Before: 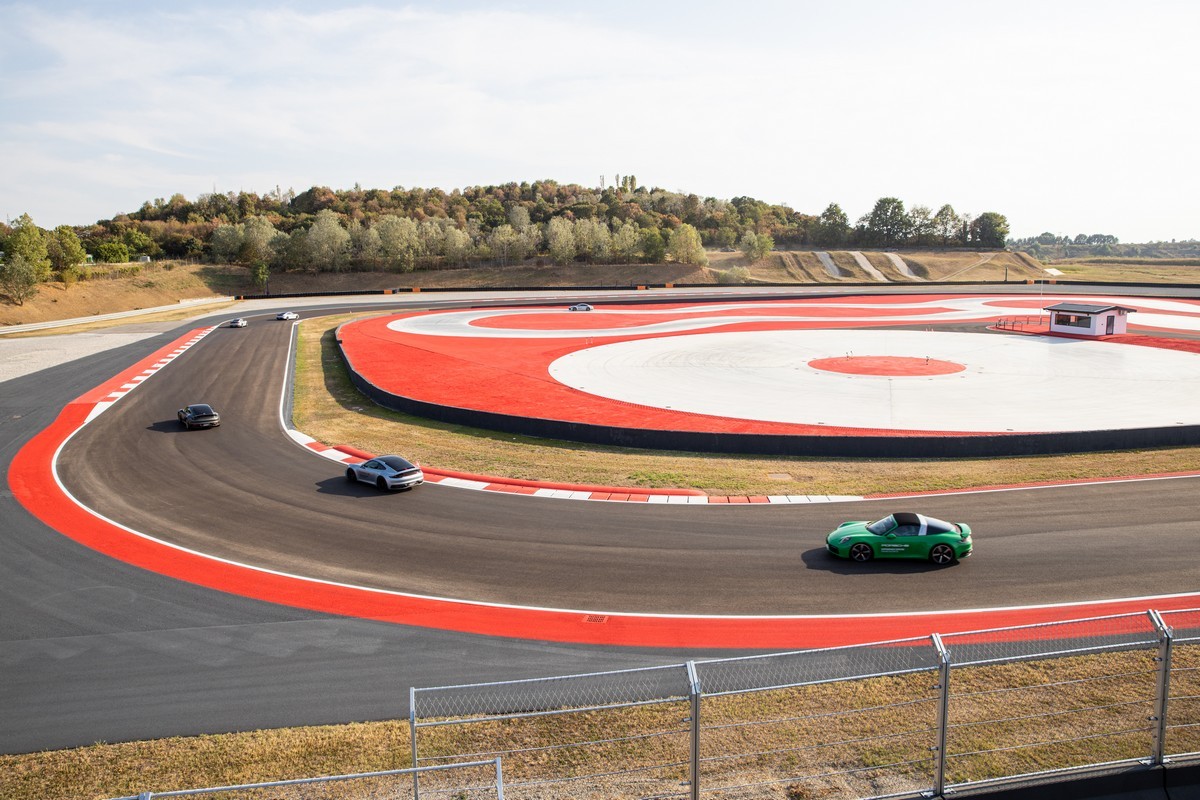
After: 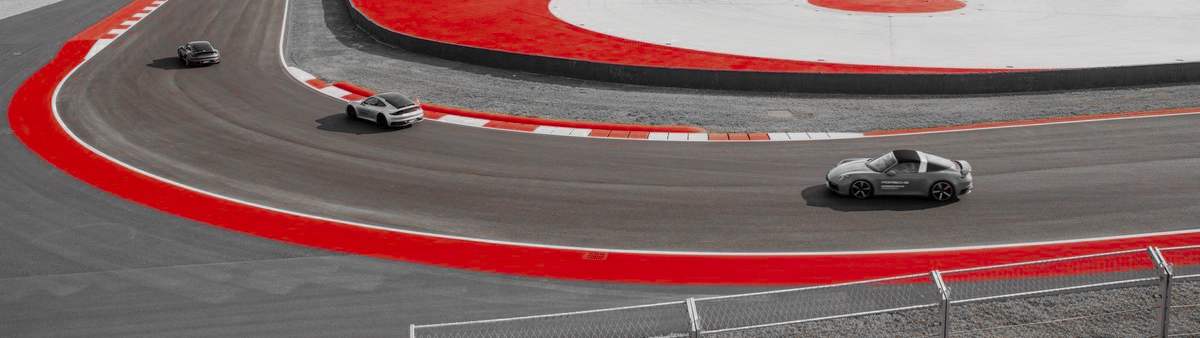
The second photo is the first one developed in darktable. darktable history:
tone equalizer: -8 EV 0.217 EV, -7 EV 0.402 EV, -6 EV 0.378 EV, -5 EV 0.27 EV, -3 EV -0.265 EV, -2 EV -0.438 EV, -1 EV -0.417 EV, +0 EV -0.23 EV, edges refinement/feathering 500, mask exposure compensation -1.57 EV, preserve details guided filter
color zones: curves: ch0 [(0, 0.352) (0.143, 0.407) (0.286, 0.386) (0.429, 0.431) (0.571, 0.829) (0.714, 0.853) (0.857, 0.833) (1, 0.352)]; ch1 [(0, 0.604) (0.072, 0.726) (0.096, 0.608) (0.205, 0.007) (0.571, -0.006) (0.839, -0.013) (0.857, -0.012) (1, 0.604)]
crop: top 45.43%, bottom 12.205%
